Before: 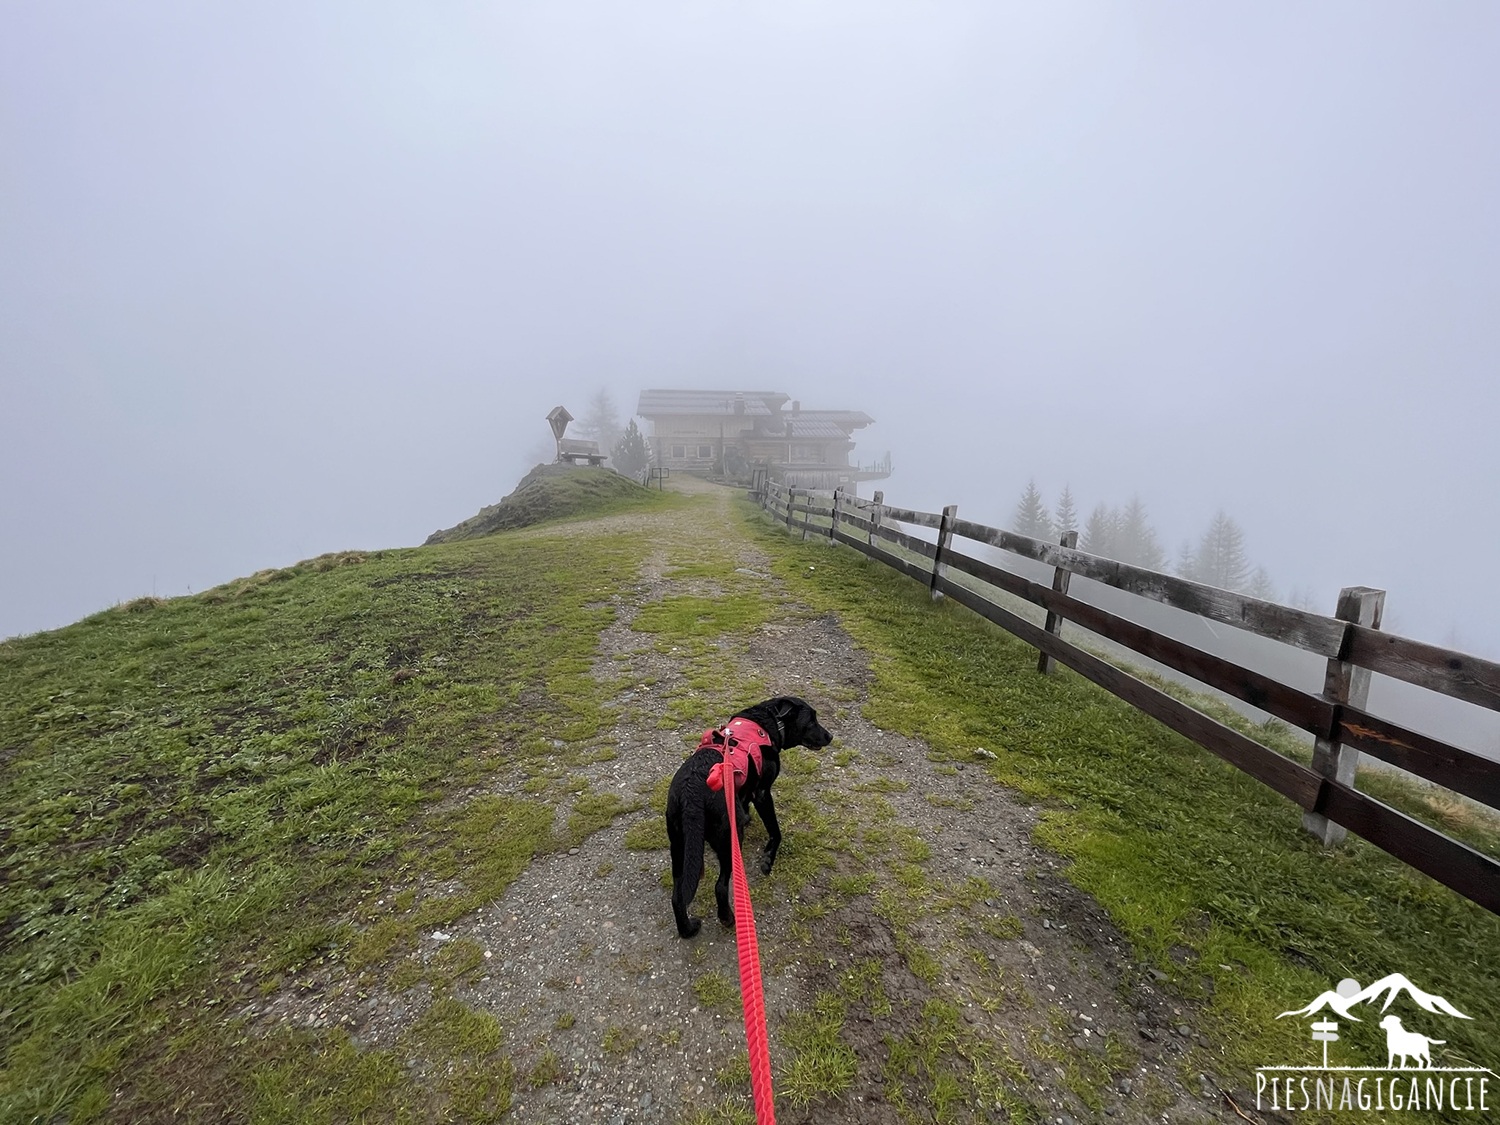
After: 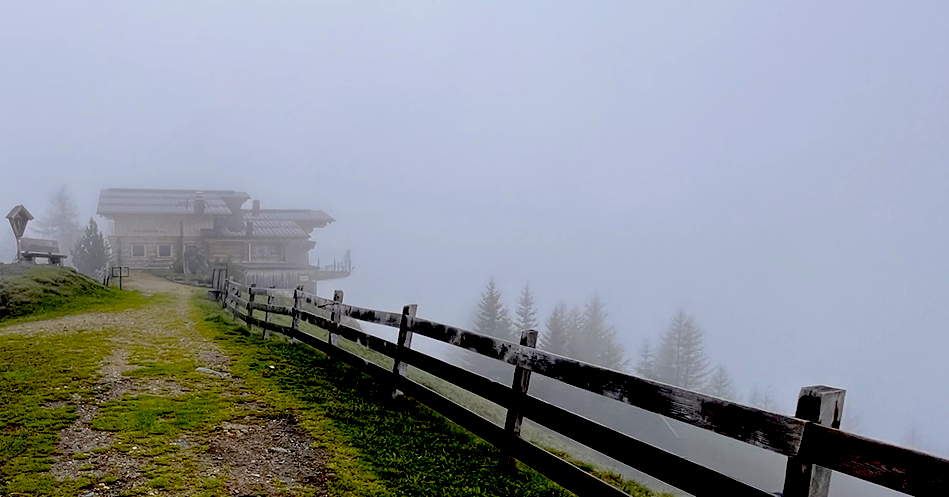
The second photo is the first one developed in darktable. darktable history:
crop: left 36.006%, top 17.906%, right 0.711%, bottom 37.882%
exposure: black level correction 0.1, exposure -0.094 EV, compensate exposure bias true, compensate highlight preservation false
